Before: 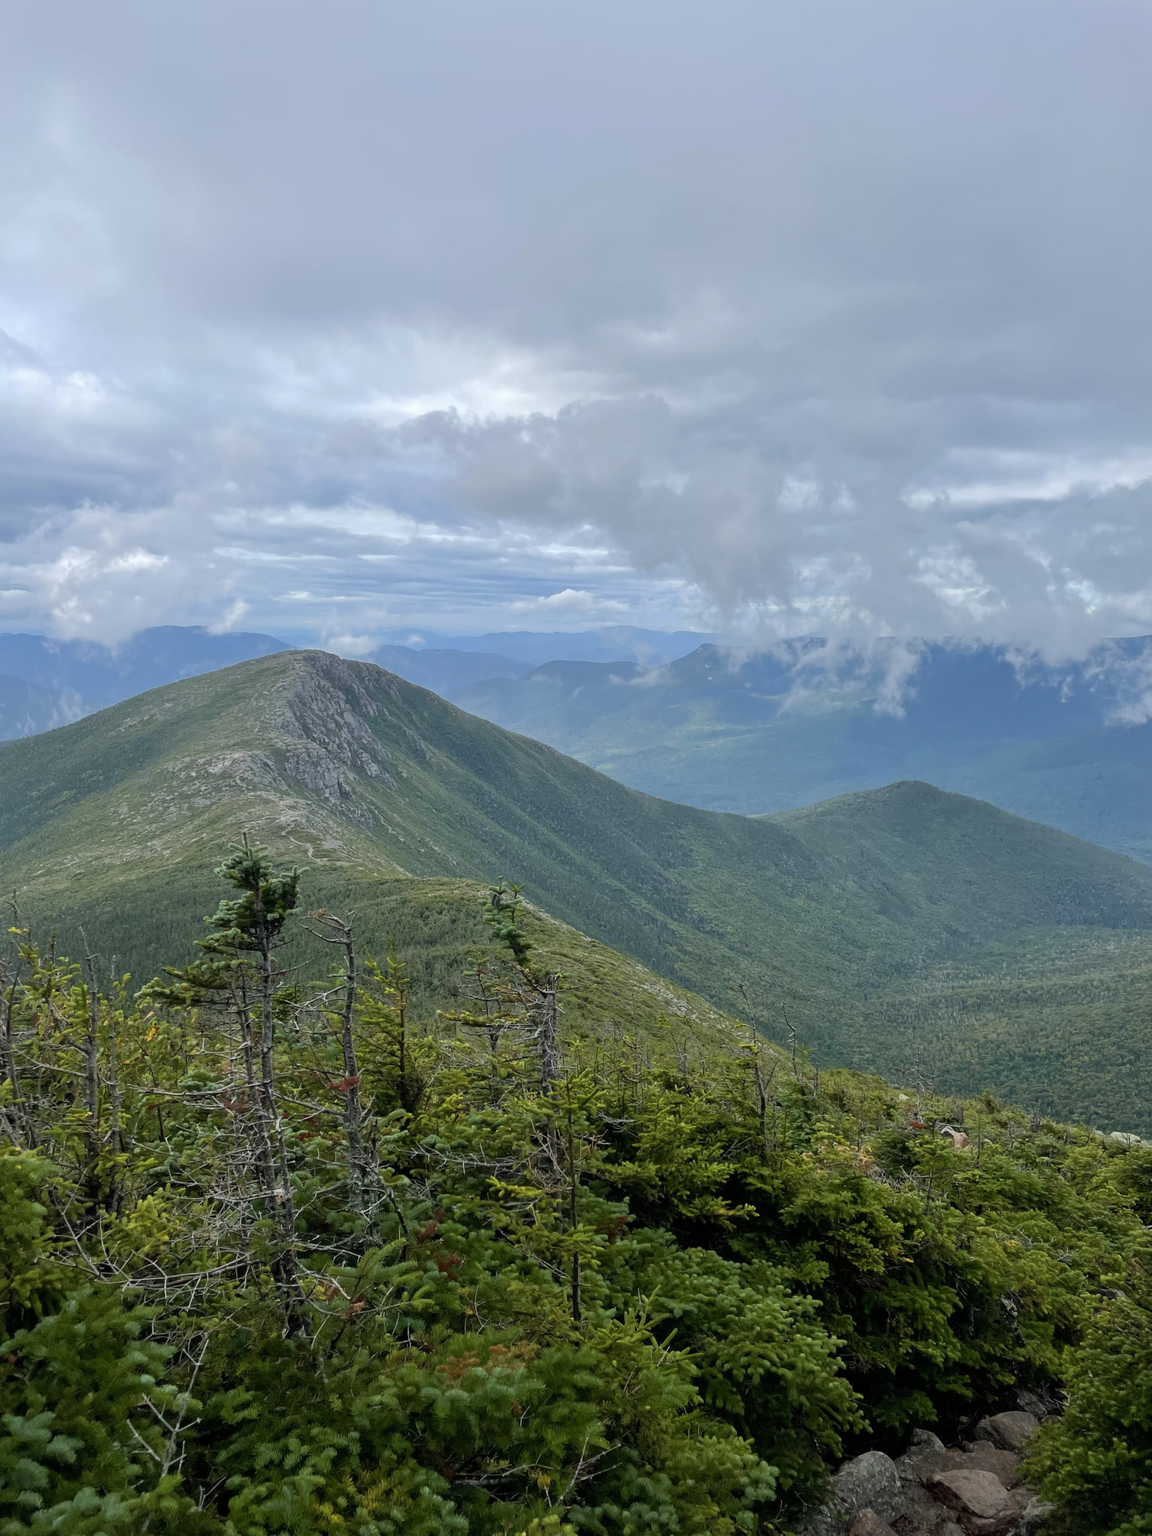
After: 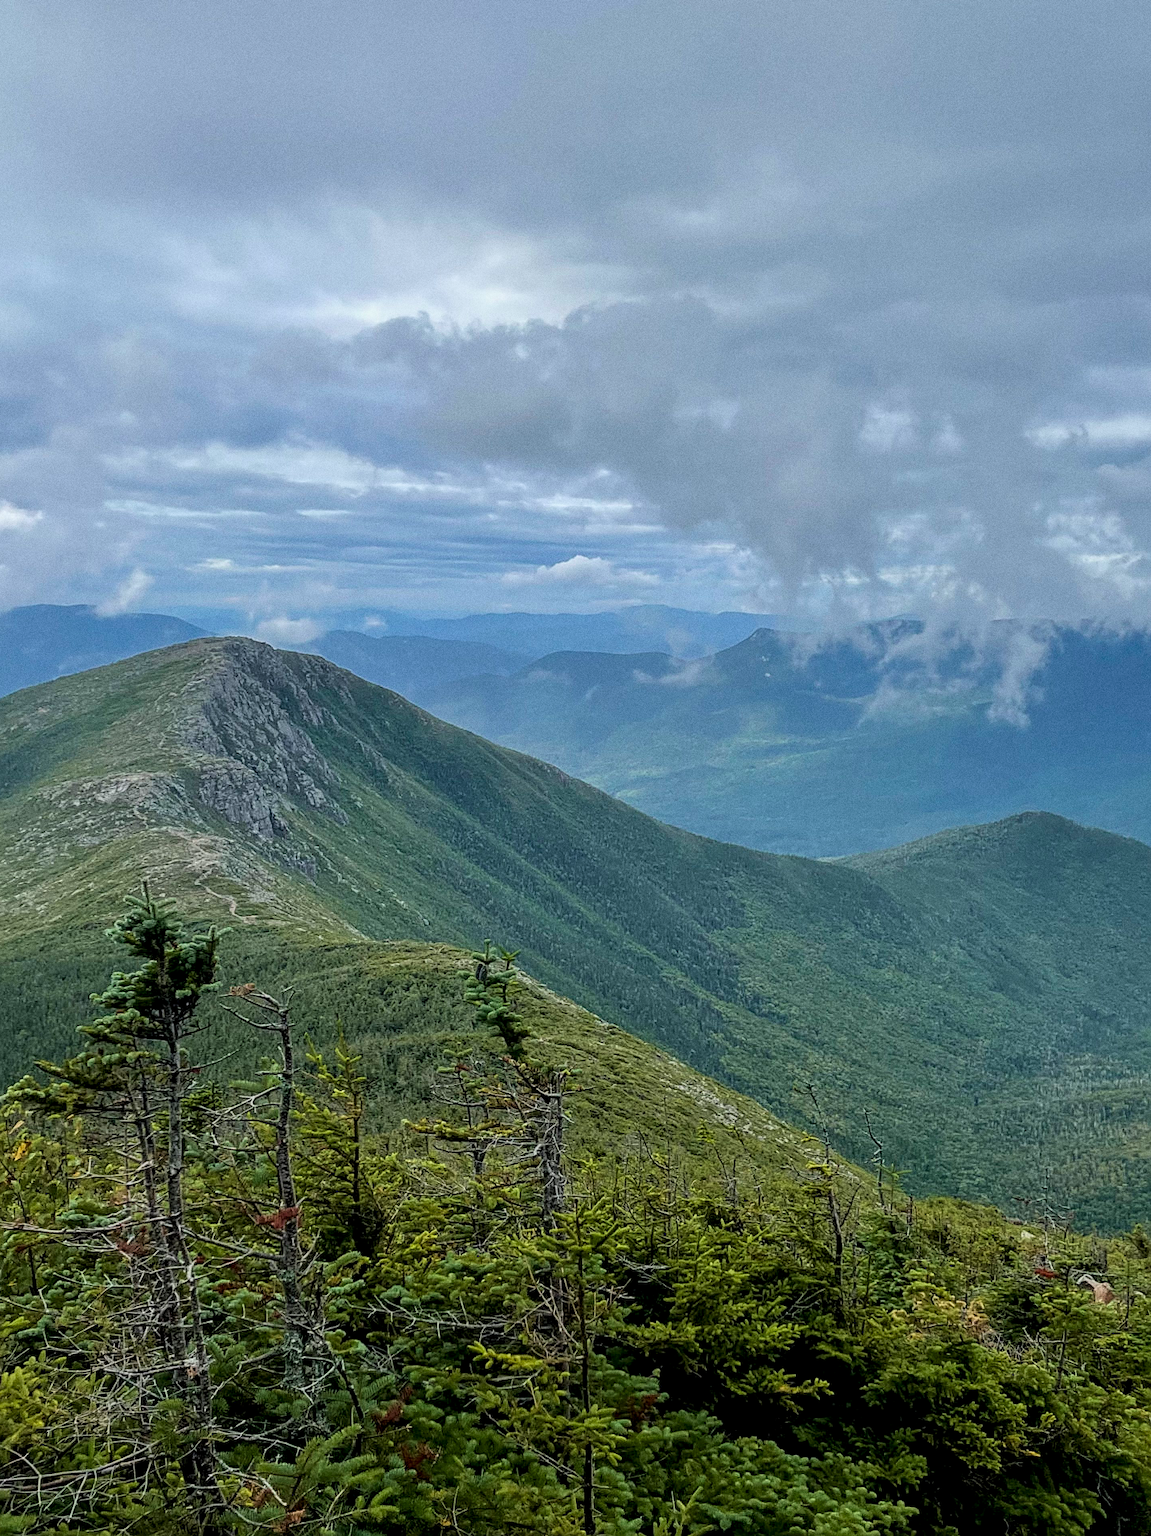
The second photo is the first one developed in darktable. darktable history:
sharpen: on, module defaults
crop and rotate: left 11.831%, top 11.346%, right 13.429%, bottom 13.899%
exposure: exposure -0.177 EV, compensate highlight preservation false
velvia: on, module defaults
filmic rgb: black relative exposure -11.35 EV, white relative exposure 3.22 EV, hardness 6.76, color science v6 (2022)
local contrast: highlights 35%, detail 135%
grain: coarseness 0.09 ISO
